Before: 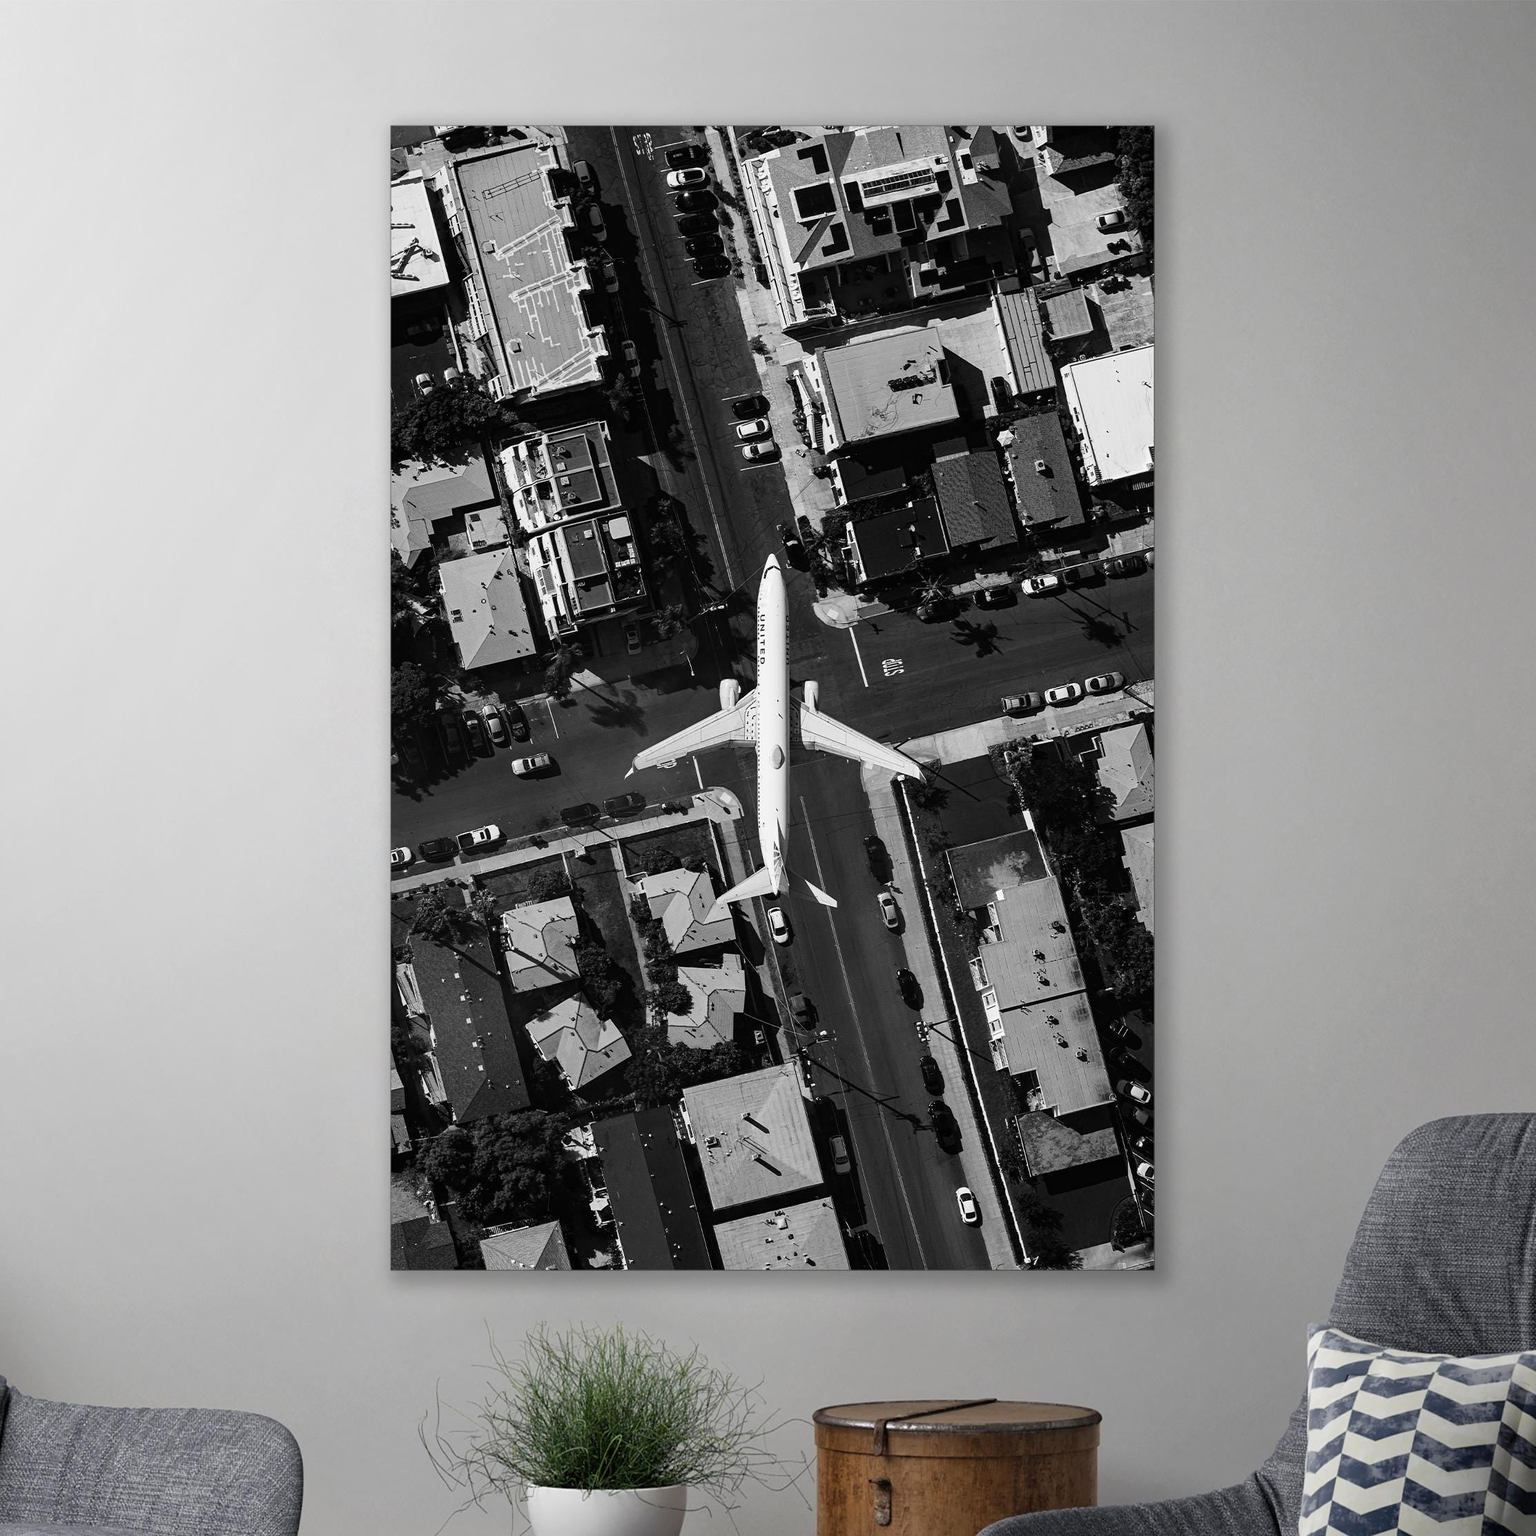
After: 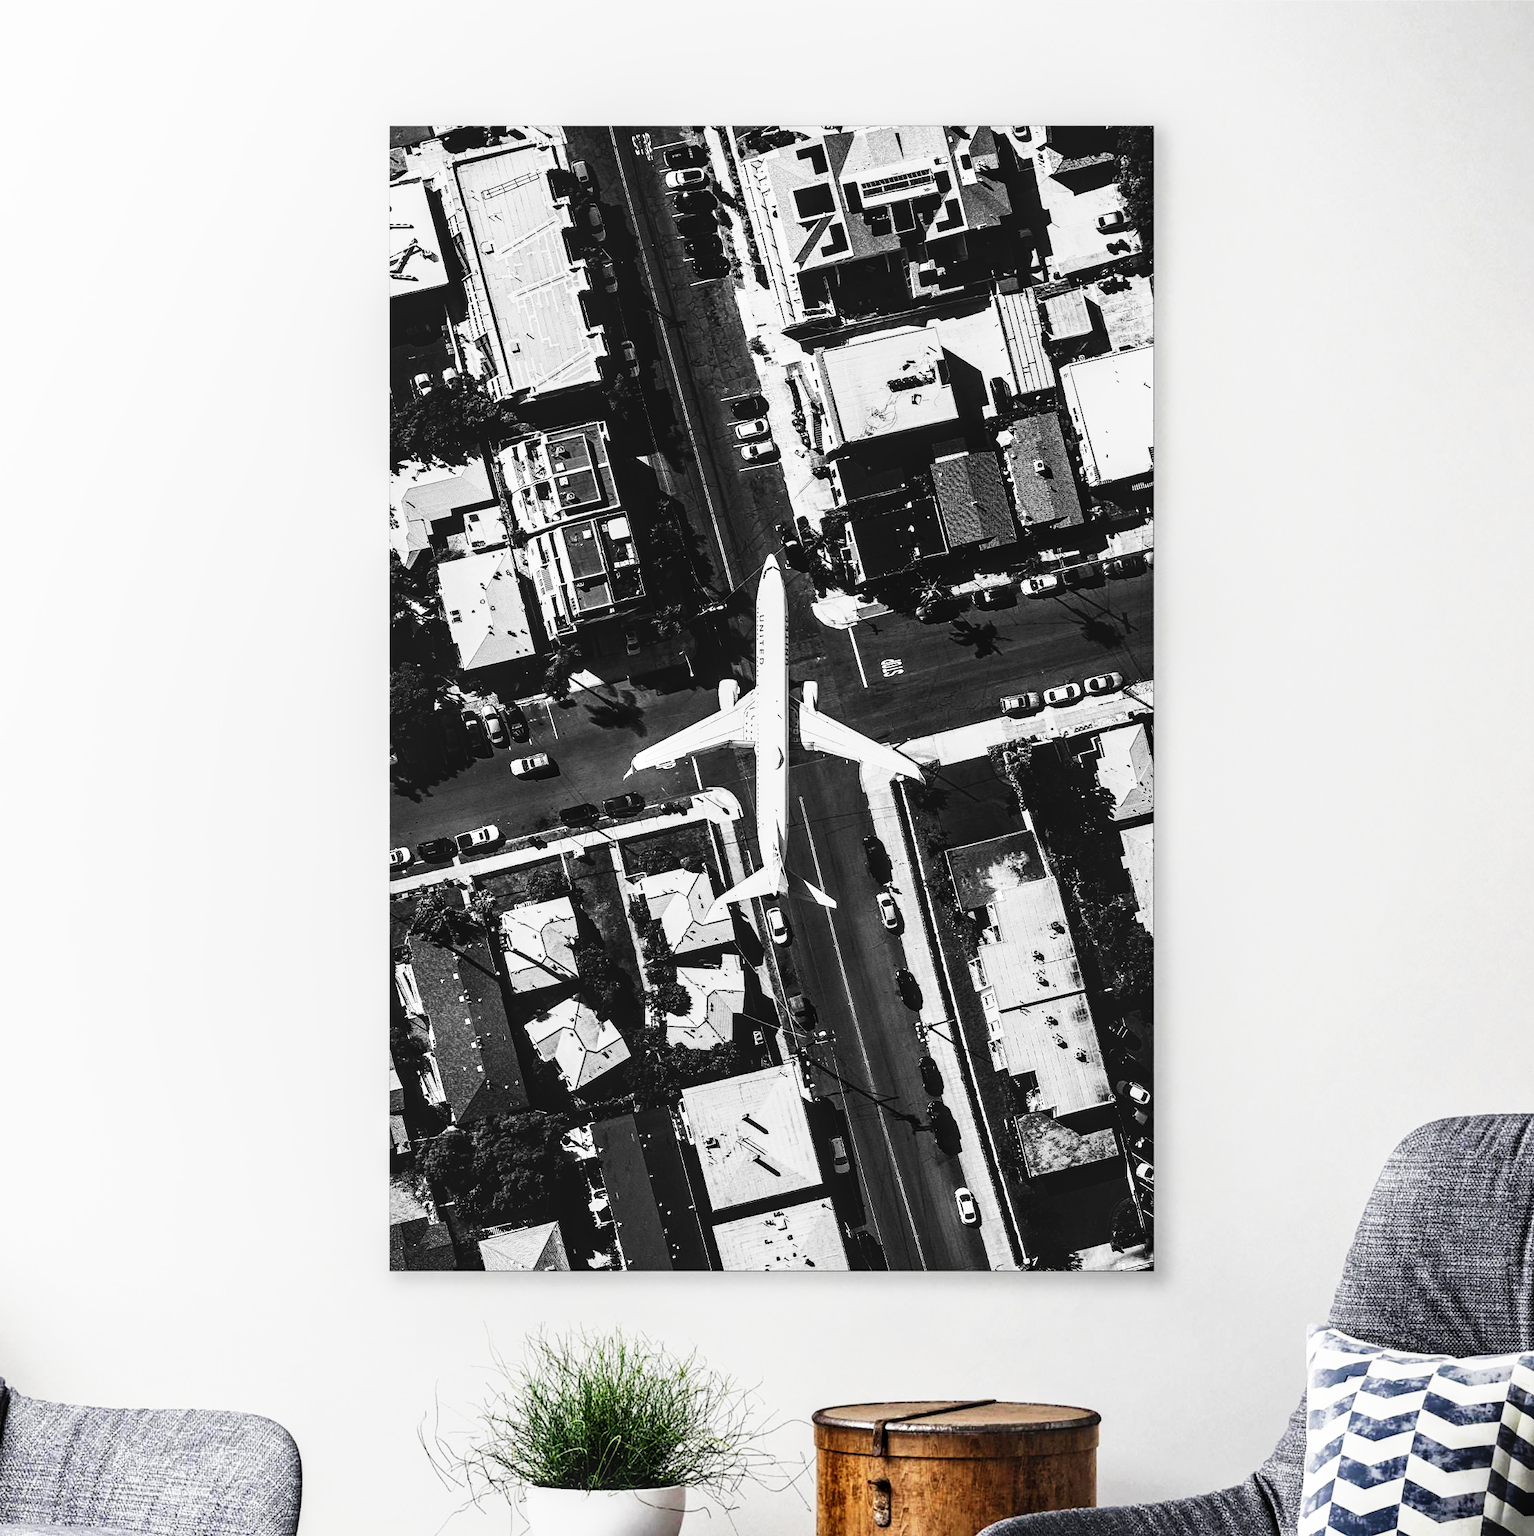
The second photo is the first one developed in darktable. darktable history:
crop and rotate: left 0.126%
tone equalizer: -8 EV -0.75 EV, -7 EV -0.7 EV, -6 EV -0.6 EV, -5 EV -0.4 EV, -3 EV 0.4 EV, -2 EV 0.6 EV, -1 EV 0.7 EV, +0 EV 0.75 EV, edges refinement/feathering 500, mask exposure compensation -1.57 EV, preserve details no
local contrast: on, module defaults
base curve: curves: ch0 [(0, 0) (0.007, 0.004) (0.027, 0.03) (0.046, 0.07) (0.207, 0.54) (0.442, 0.872) (0.673, 0.972) (1, 1)], preserve colors none
